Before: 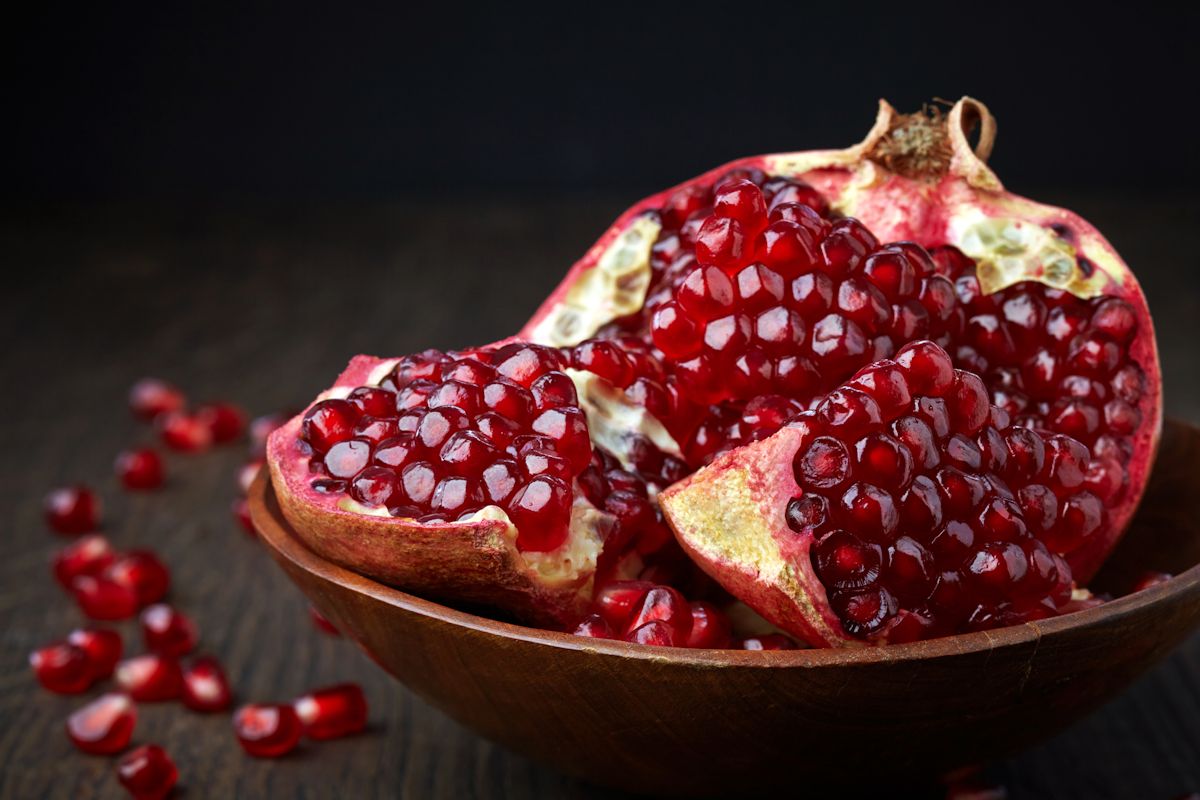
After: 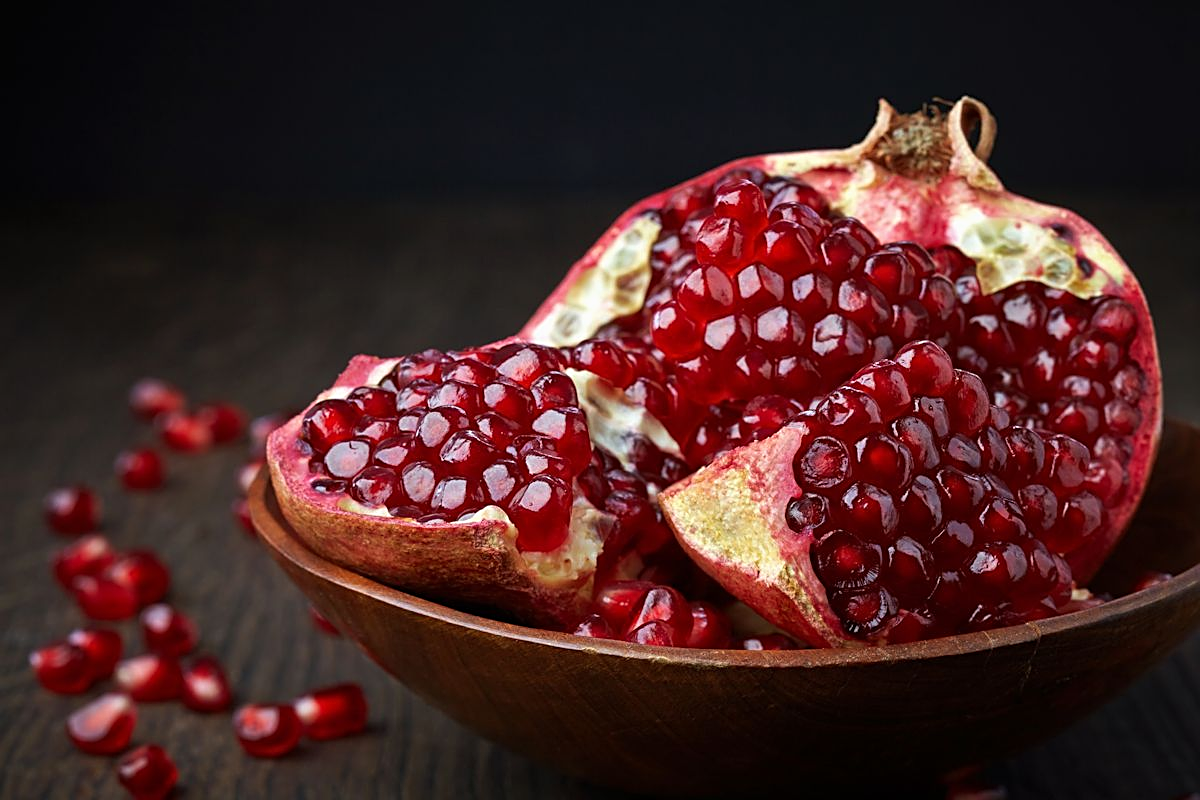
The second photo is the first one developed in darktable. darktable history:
sharpen: on, module defaults
exposure: exposure -0.04 EV, compensate exposure bias true, compensate highlight preservation false
